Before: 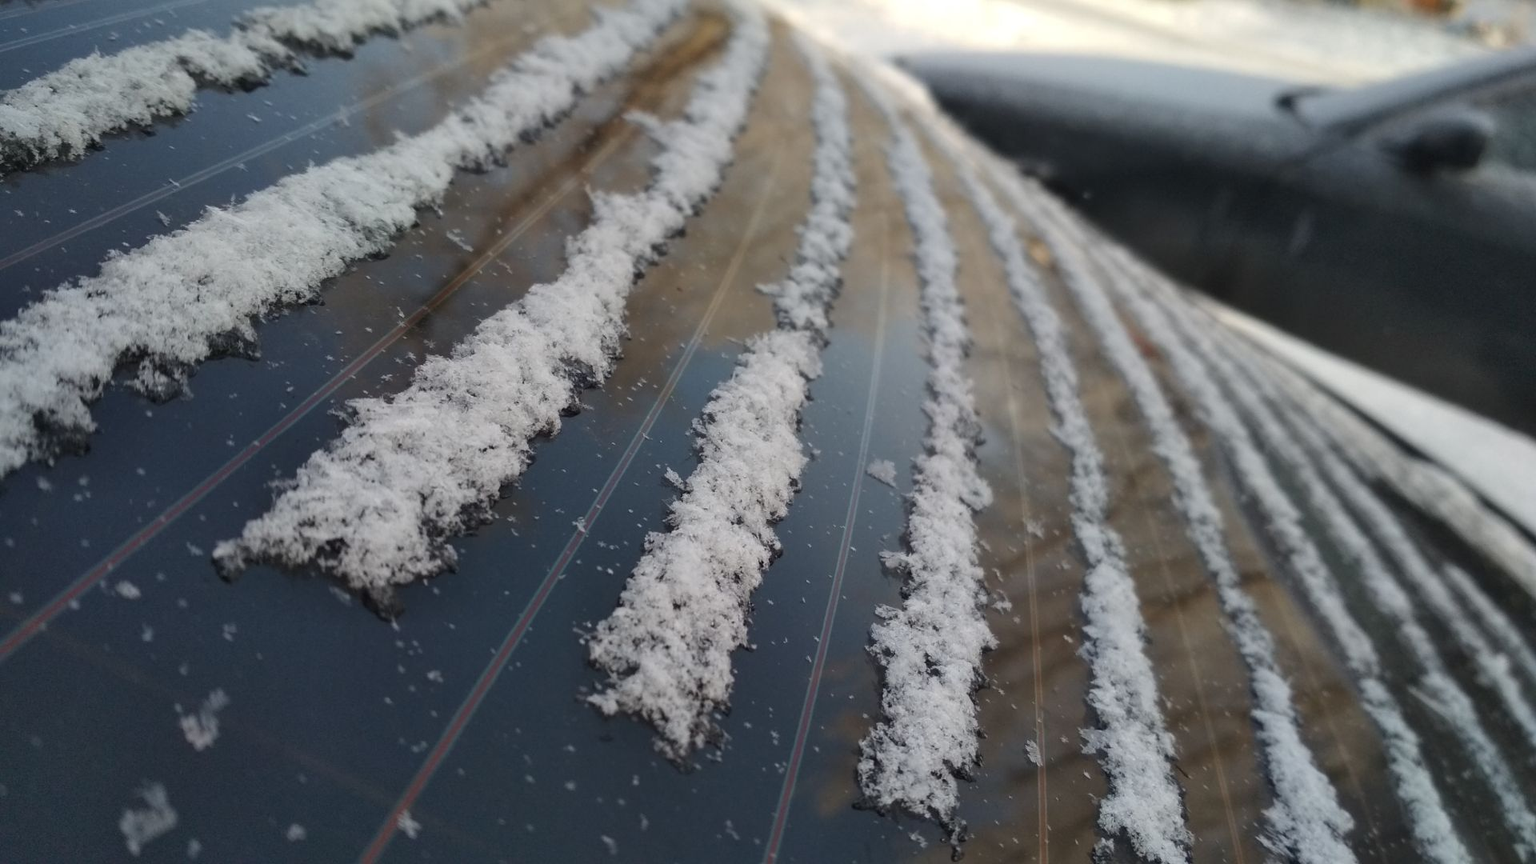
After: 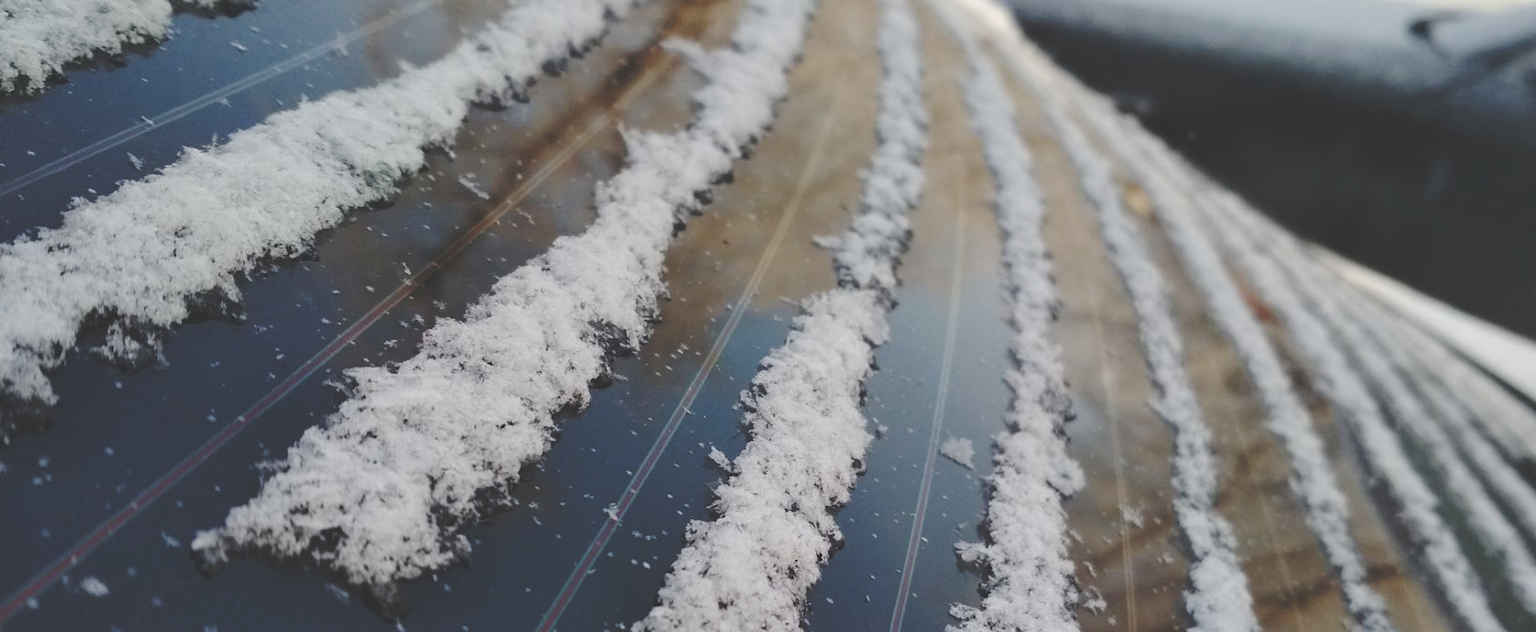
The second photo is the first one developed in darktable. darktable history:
base curve: curves: ch0 [(0, 0.024) (0.055, 0.065) (0.121, 0.166) (0.236, 0.319) (0.693, 0.726) (1, 1)], preserve colors none
crop: left 2.996%, top 8.99%, right 9.632%, bottom 27.018%
